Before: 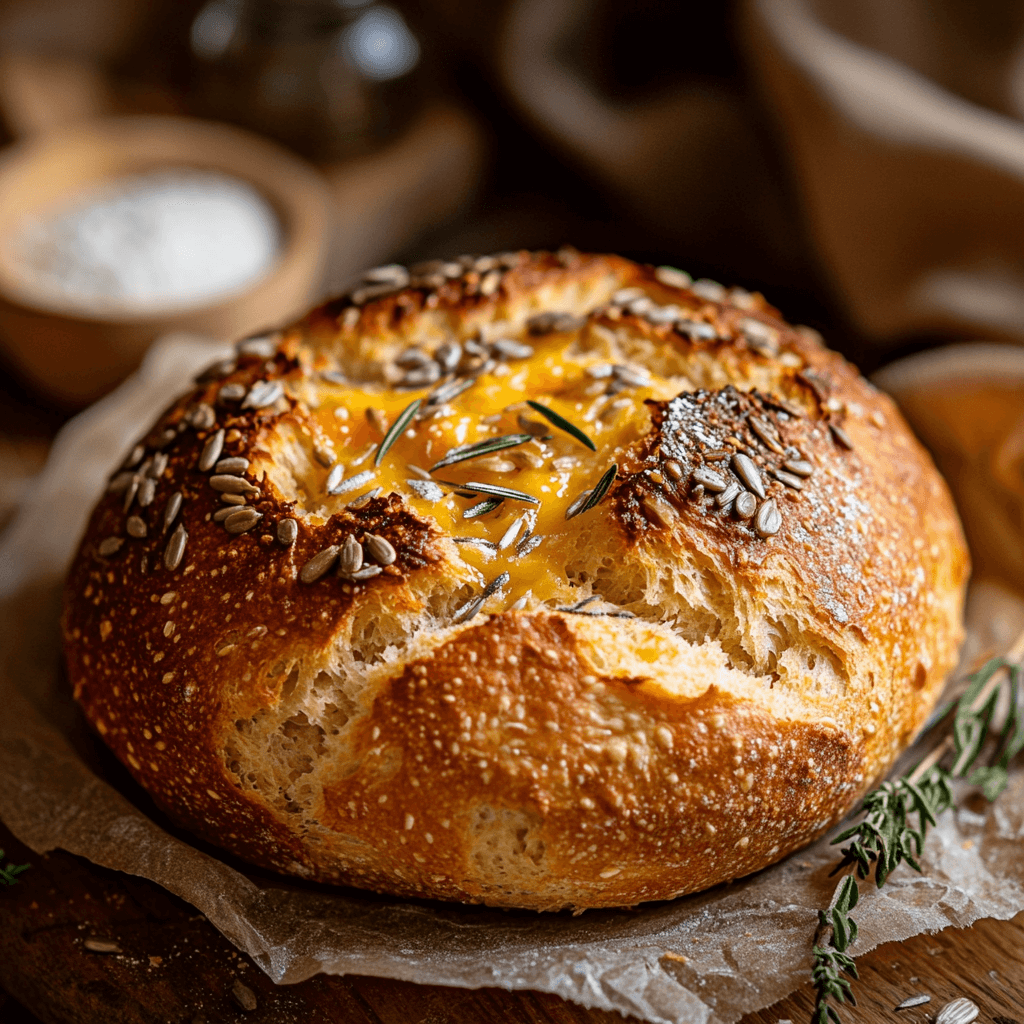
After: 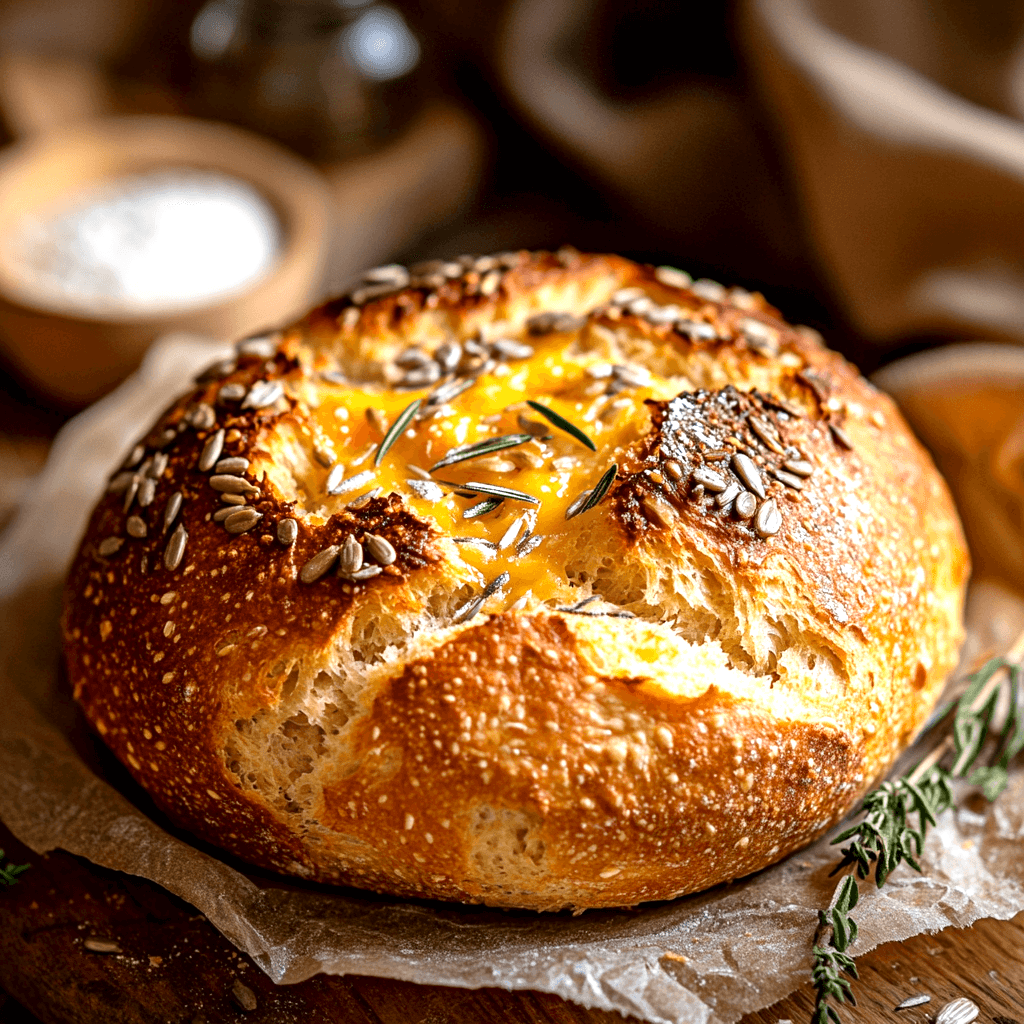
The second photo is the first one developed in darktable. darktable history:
exposure: black level correction 0.001, exposure 0.675 EV, compensate highlight preservation false
